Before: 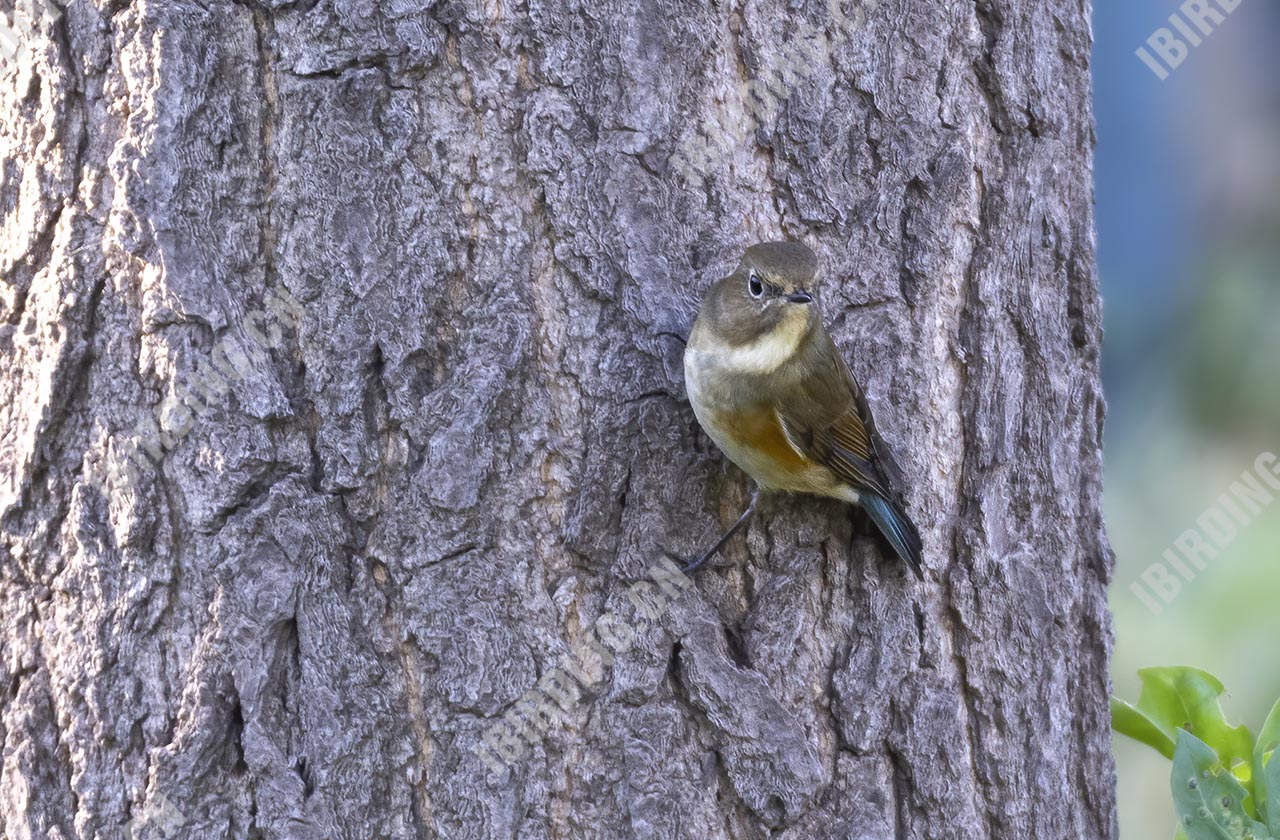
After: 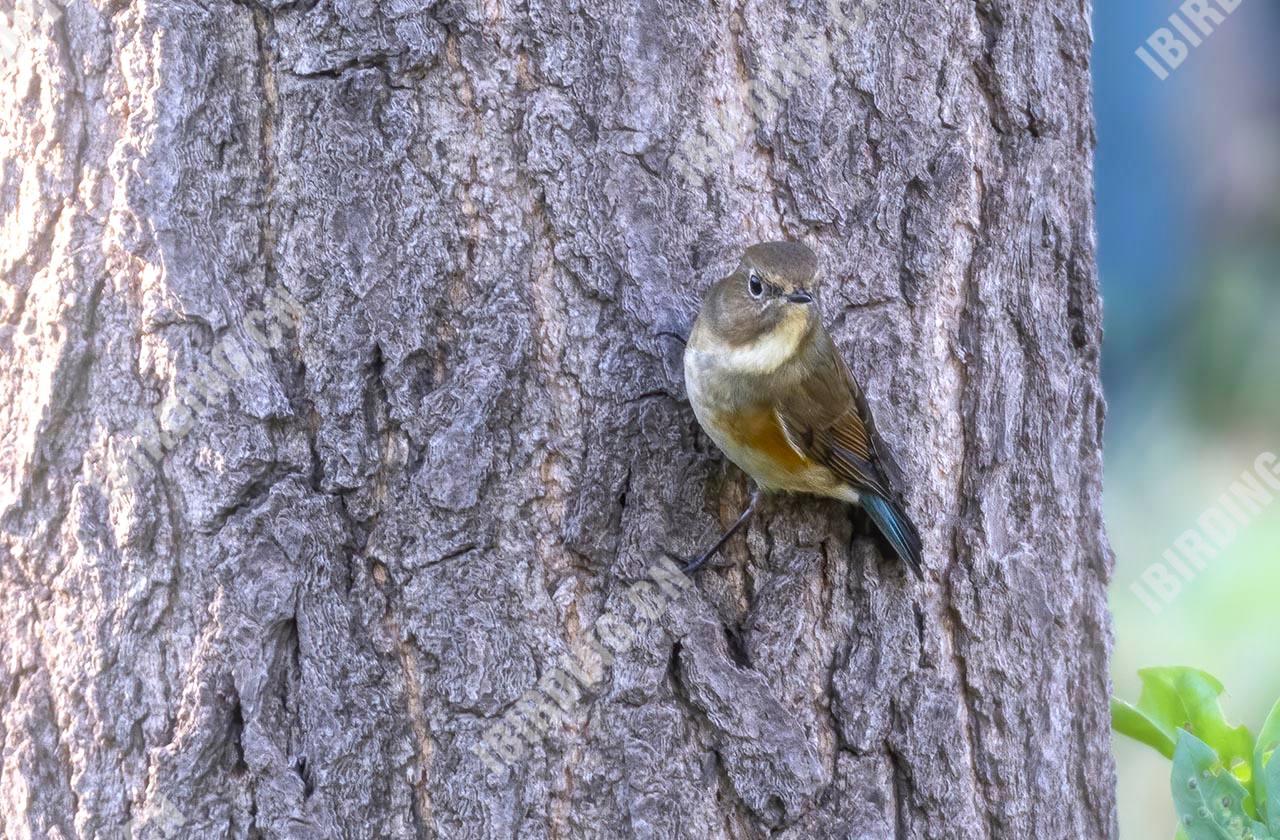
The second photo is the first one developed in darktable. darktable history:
local contrast: on, module defaults
bloom: on, module defaults
color balance: on, module defaults
